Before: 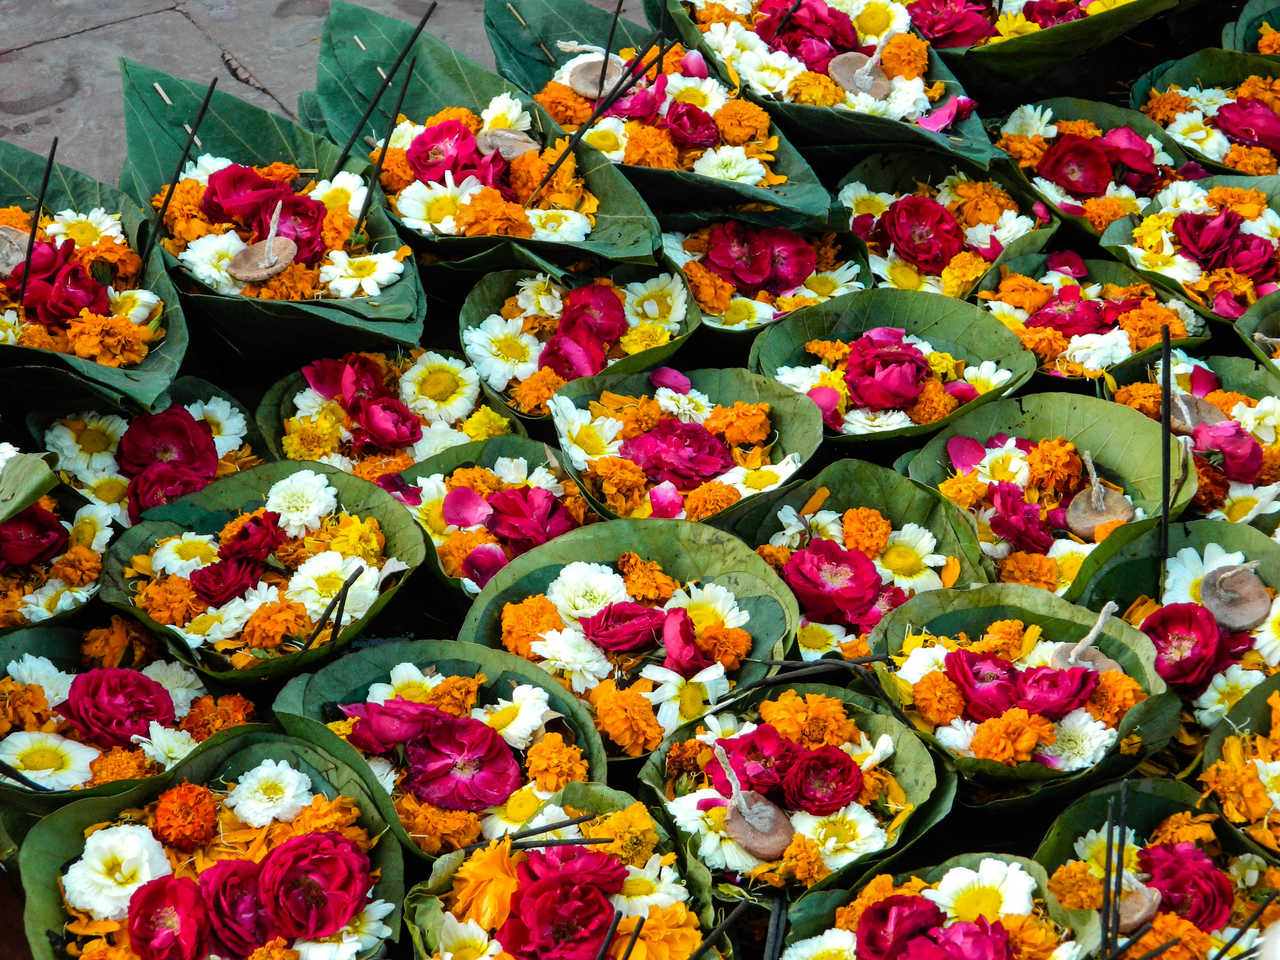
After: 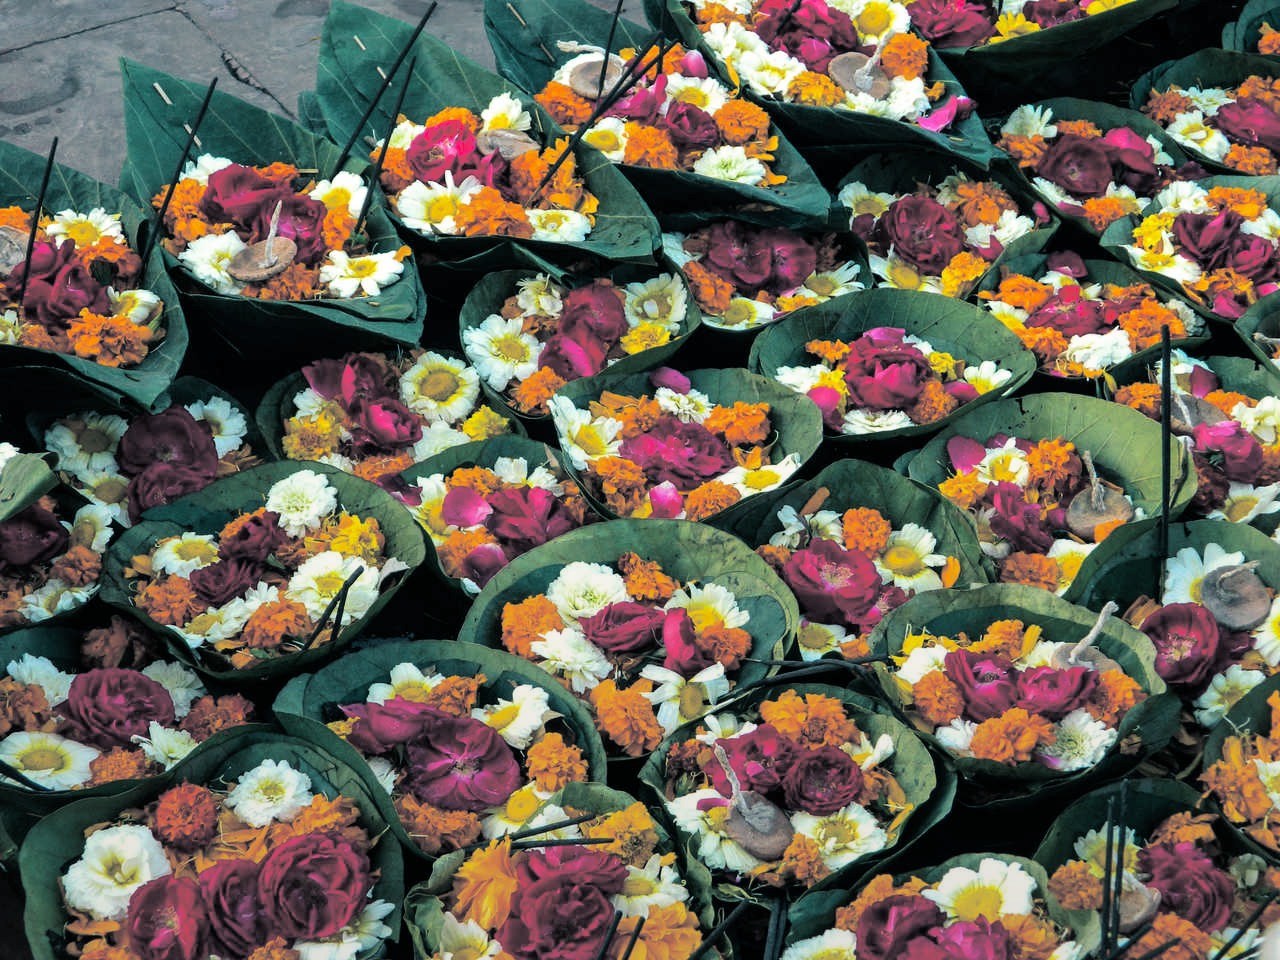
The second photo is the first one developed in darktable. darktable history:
graduated density: rotation -180°, offset 27.42
split-toning: shadows › hue 205.2°, shadows › saturation 0.43, highlights › hue 54°, highlights › saturation 0.54
